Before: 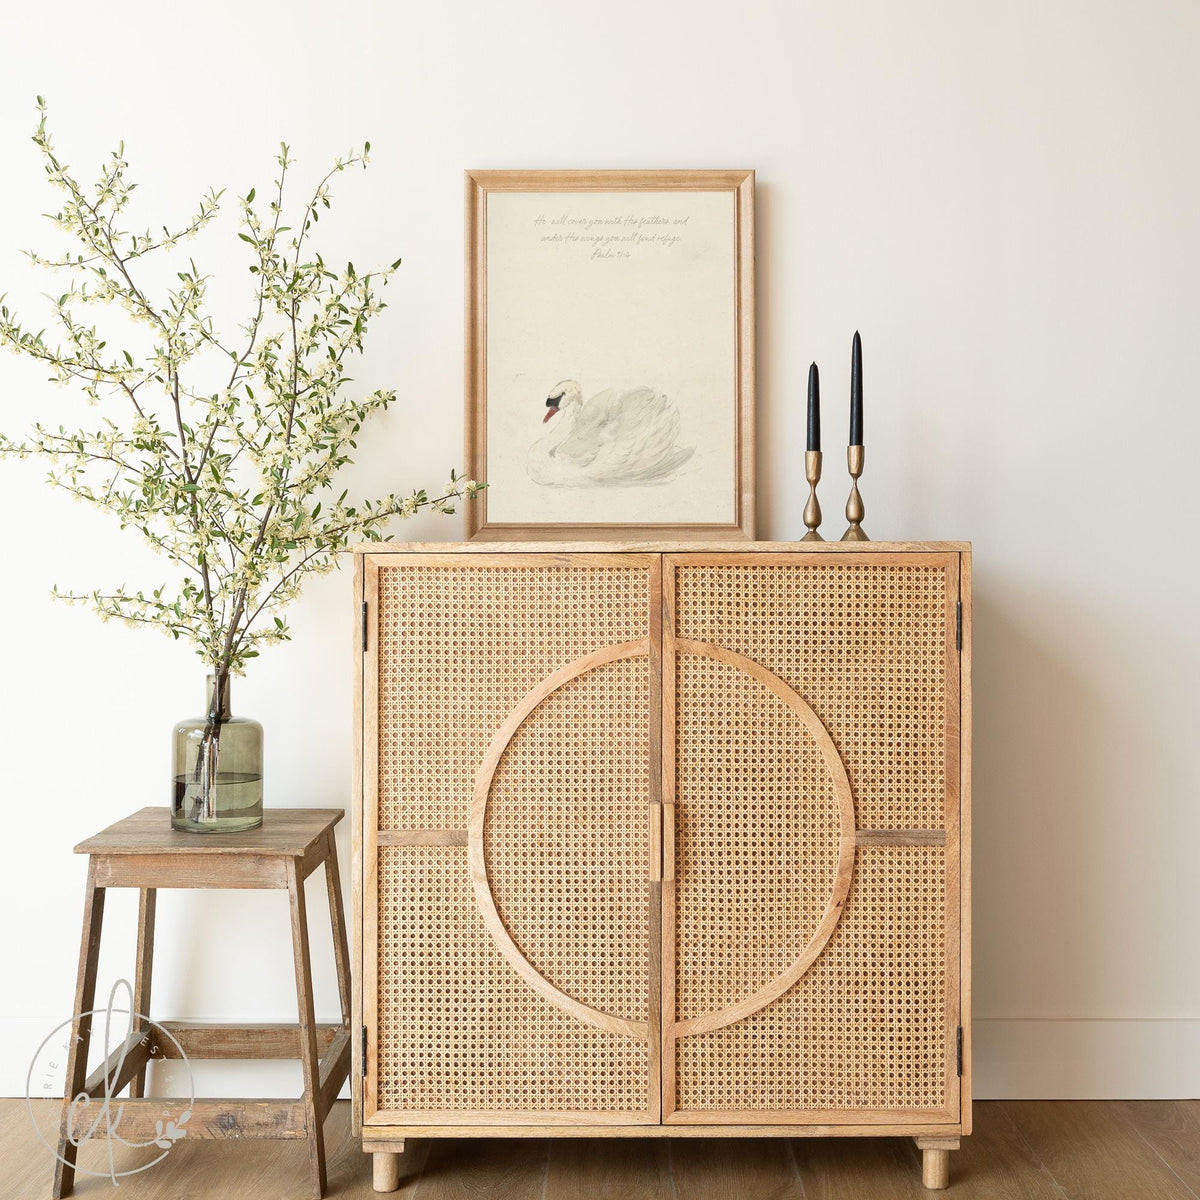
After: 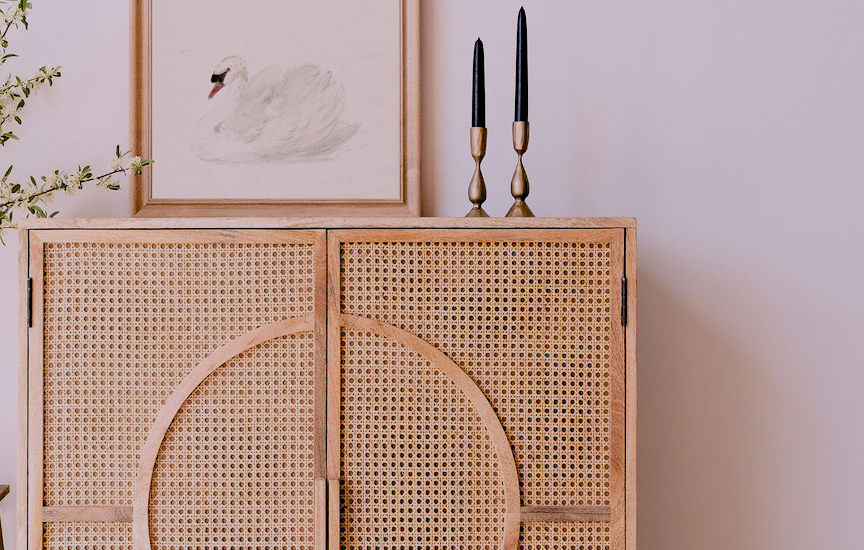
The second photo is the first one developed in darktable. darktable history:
filmic rgb: black relative exposure -7.65 EV, white relative exposure 4.56 EV, hardness 3.61
white balance: red 1.066, blue 1.119
exposure: black level correction 0.046, exposure -0.228 EV, compensate highlight preservation false
crop and rotate: left 27.938%, top 27.046%, bottom 27.046%
